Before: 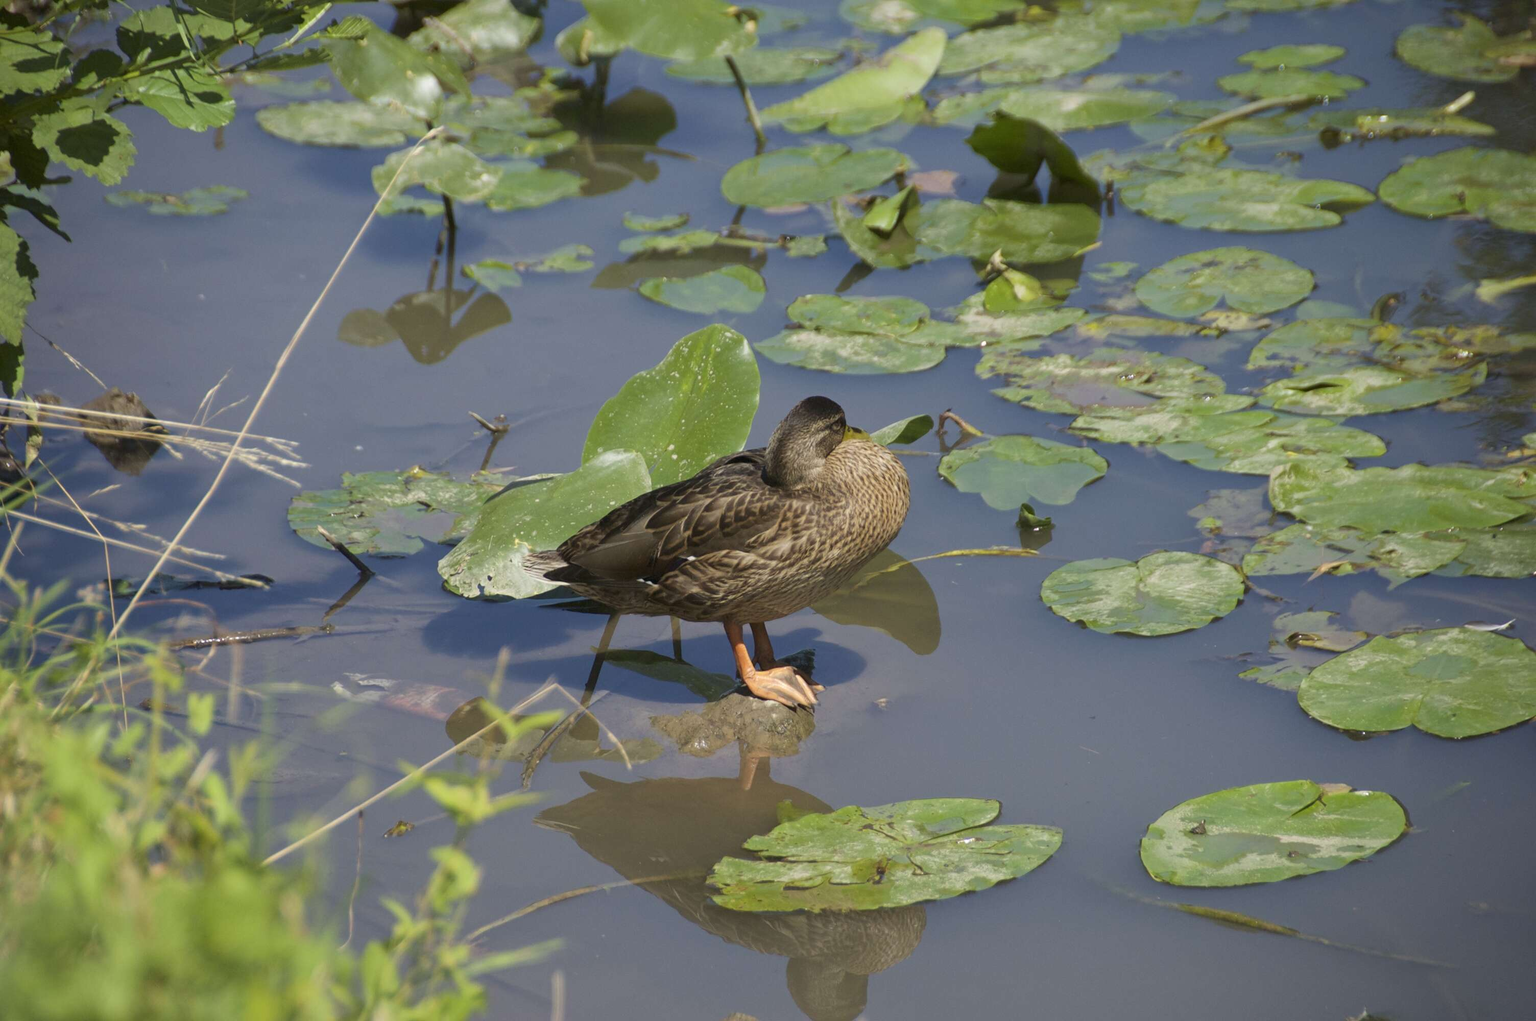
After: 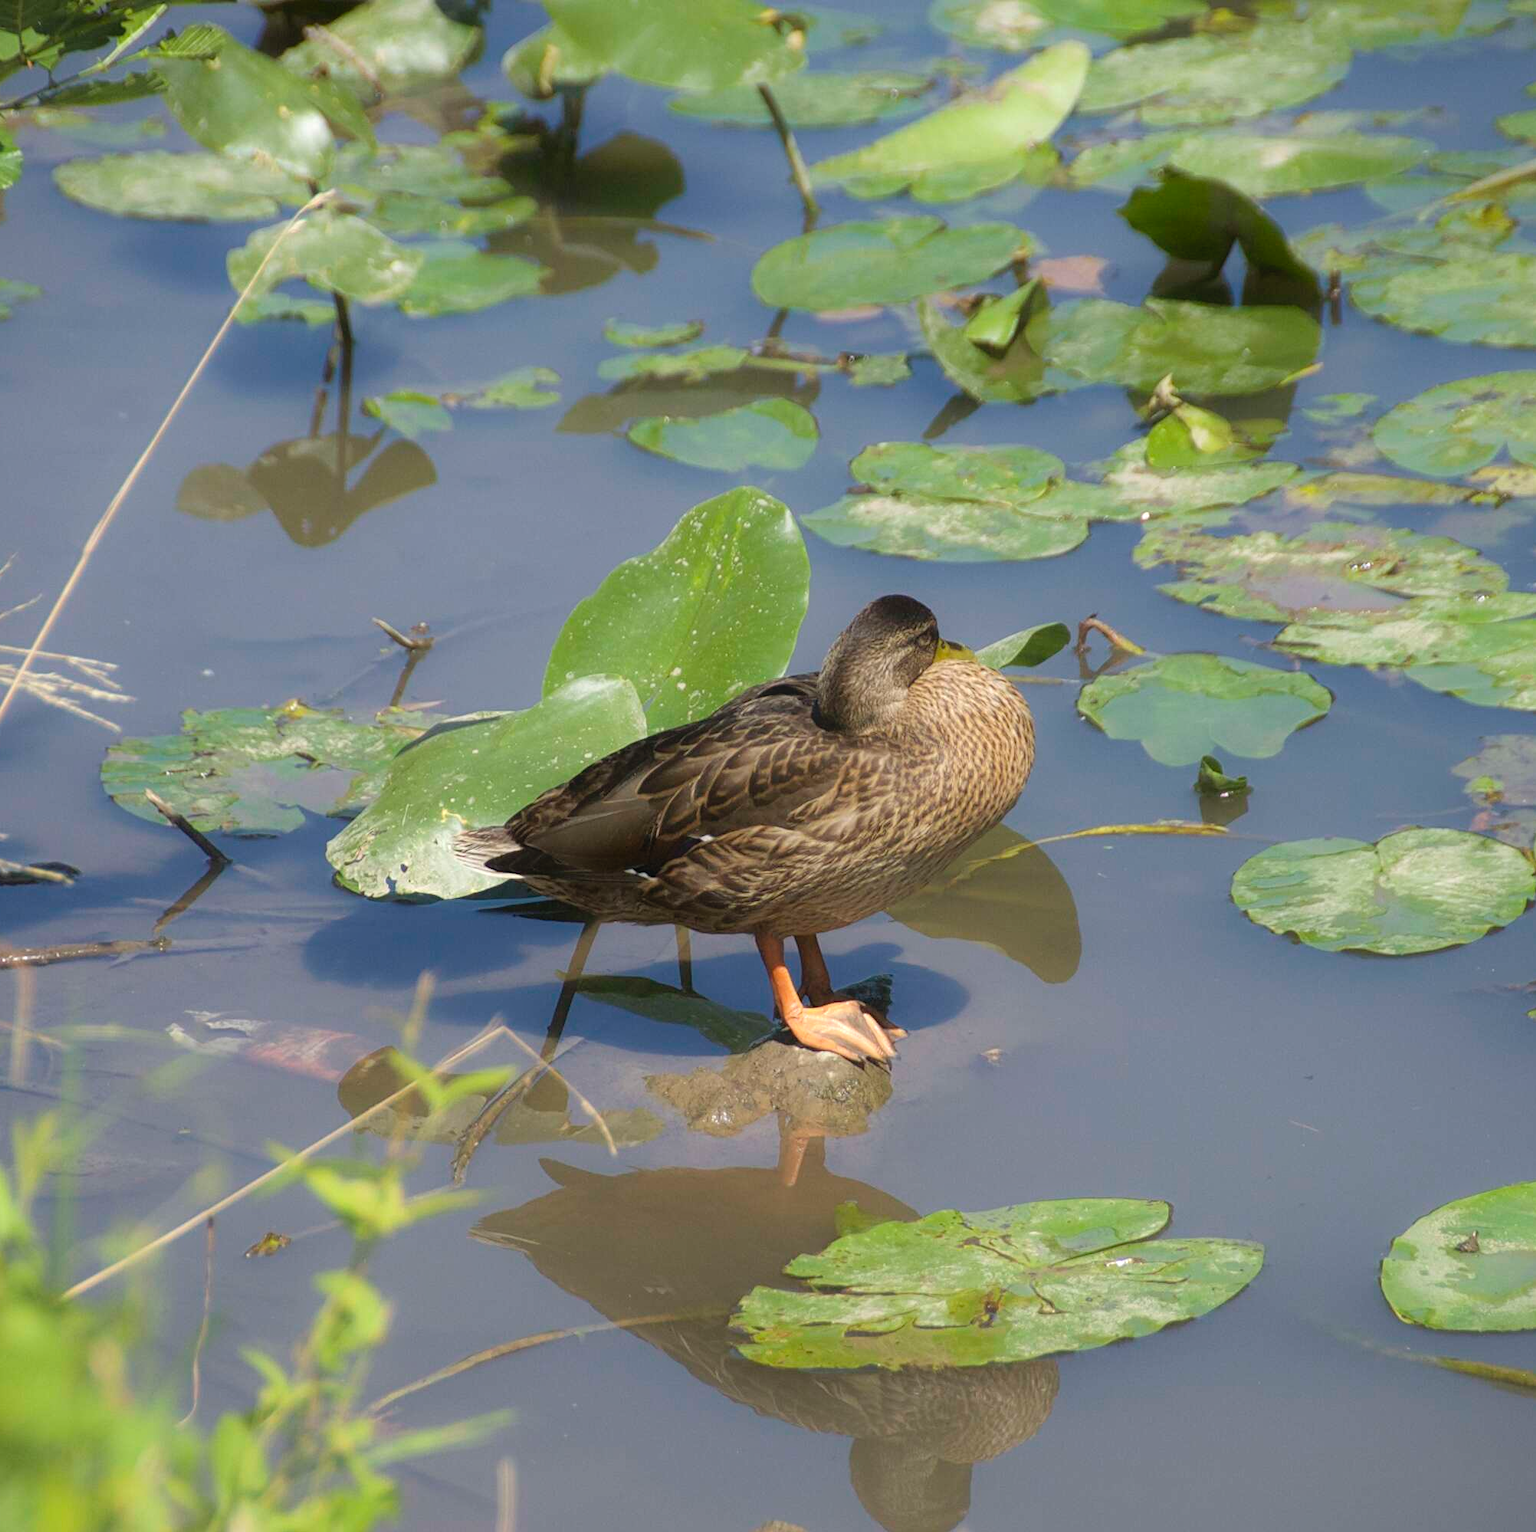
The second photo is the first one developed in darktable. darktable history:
crop and rotate: left 14.388%, right 18.984%
contrast equalizer: y [[0.5, 0.496, 0.435, 0.435, 0.496, 0.5], [0.5 ×6], [0.5 ×6], [0 ×6], [0 ×6]]
tone equalizer: -8 EV -0.405 EV, -7 EV -0.398 EV, -6 EV -0.298 EV, -5 EV -0.218 EV, -3 EV 0.2 EV, -2 EV 0.313 EV, -1 EV 0.401 EV, +0 EV 0.417 EV
